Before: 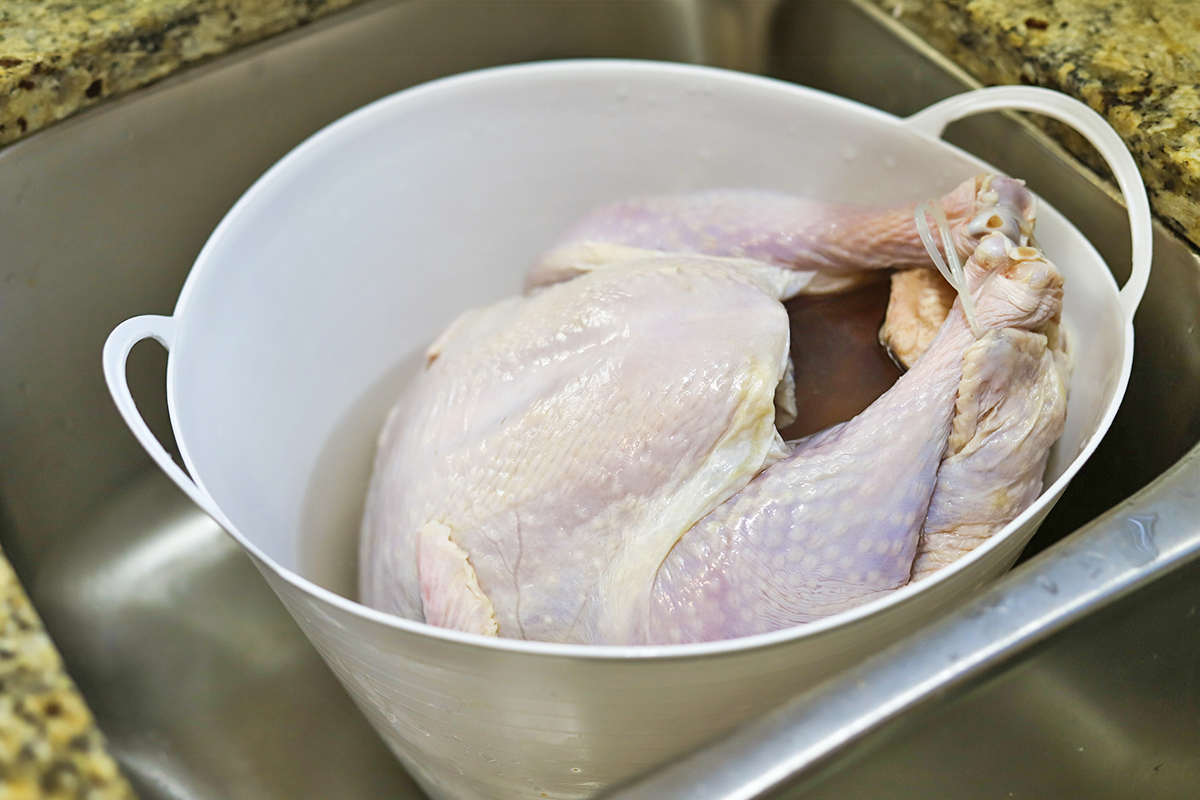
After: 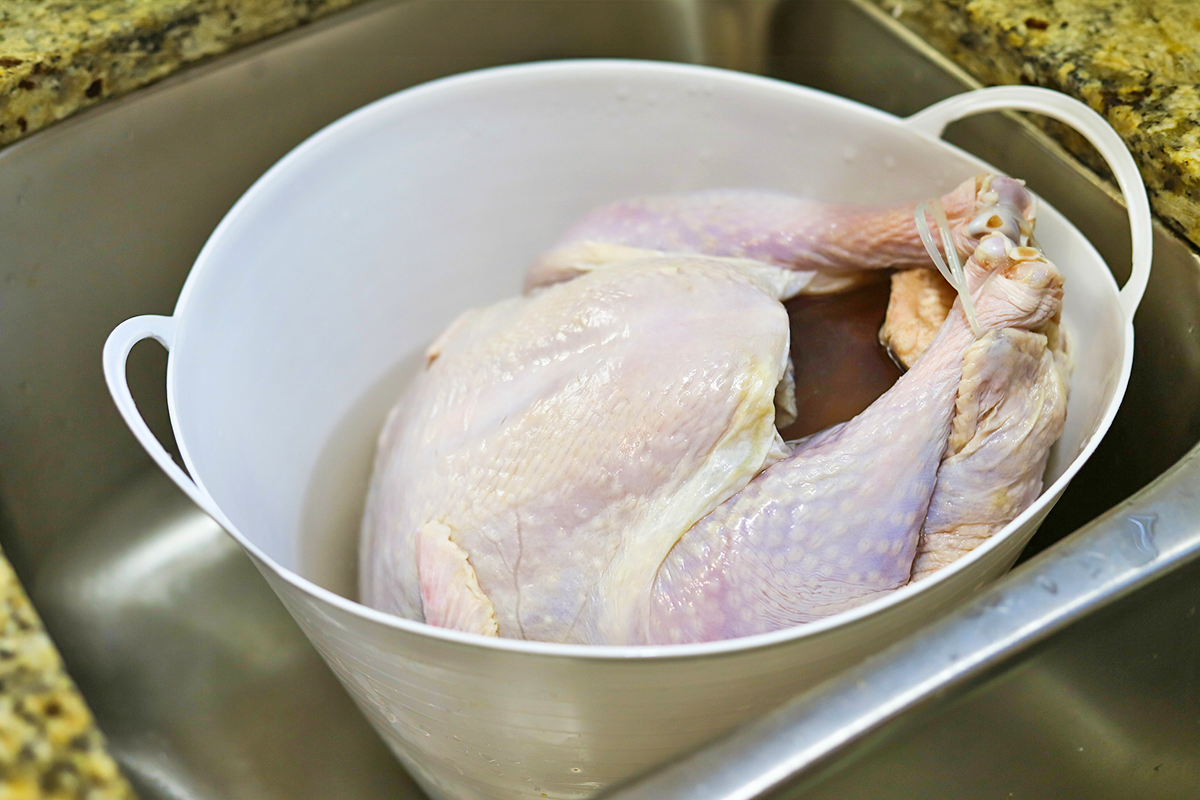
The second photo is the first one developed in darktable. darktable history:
white balance: emerald 1
contrast brightness saturation: contrast 0.08, saturation 0.2
